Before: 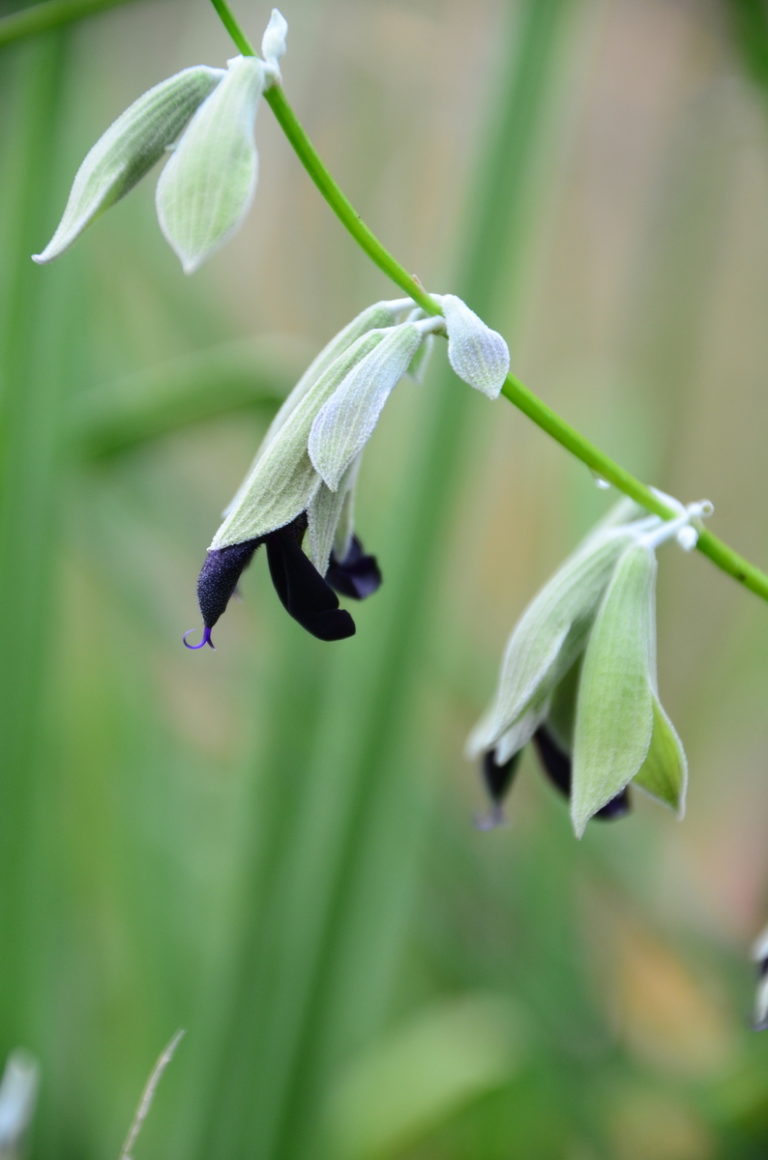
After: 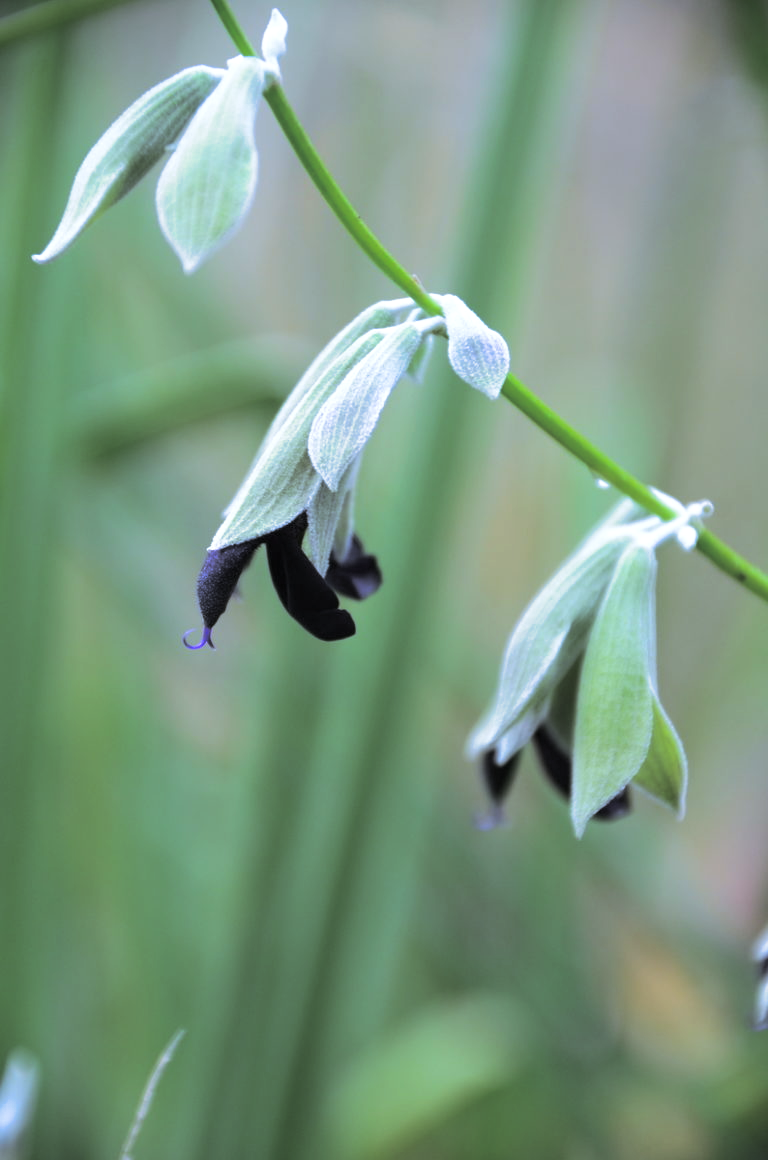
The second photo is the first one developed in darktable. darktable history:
white balance: red 0.948, green 1.02, blue 1.176
color balance: output saturation 110%
split-toning: shadows › hue 43.2°, shadows › saturation 0, highlights › hue 50.4°, highlights › saturation 1
